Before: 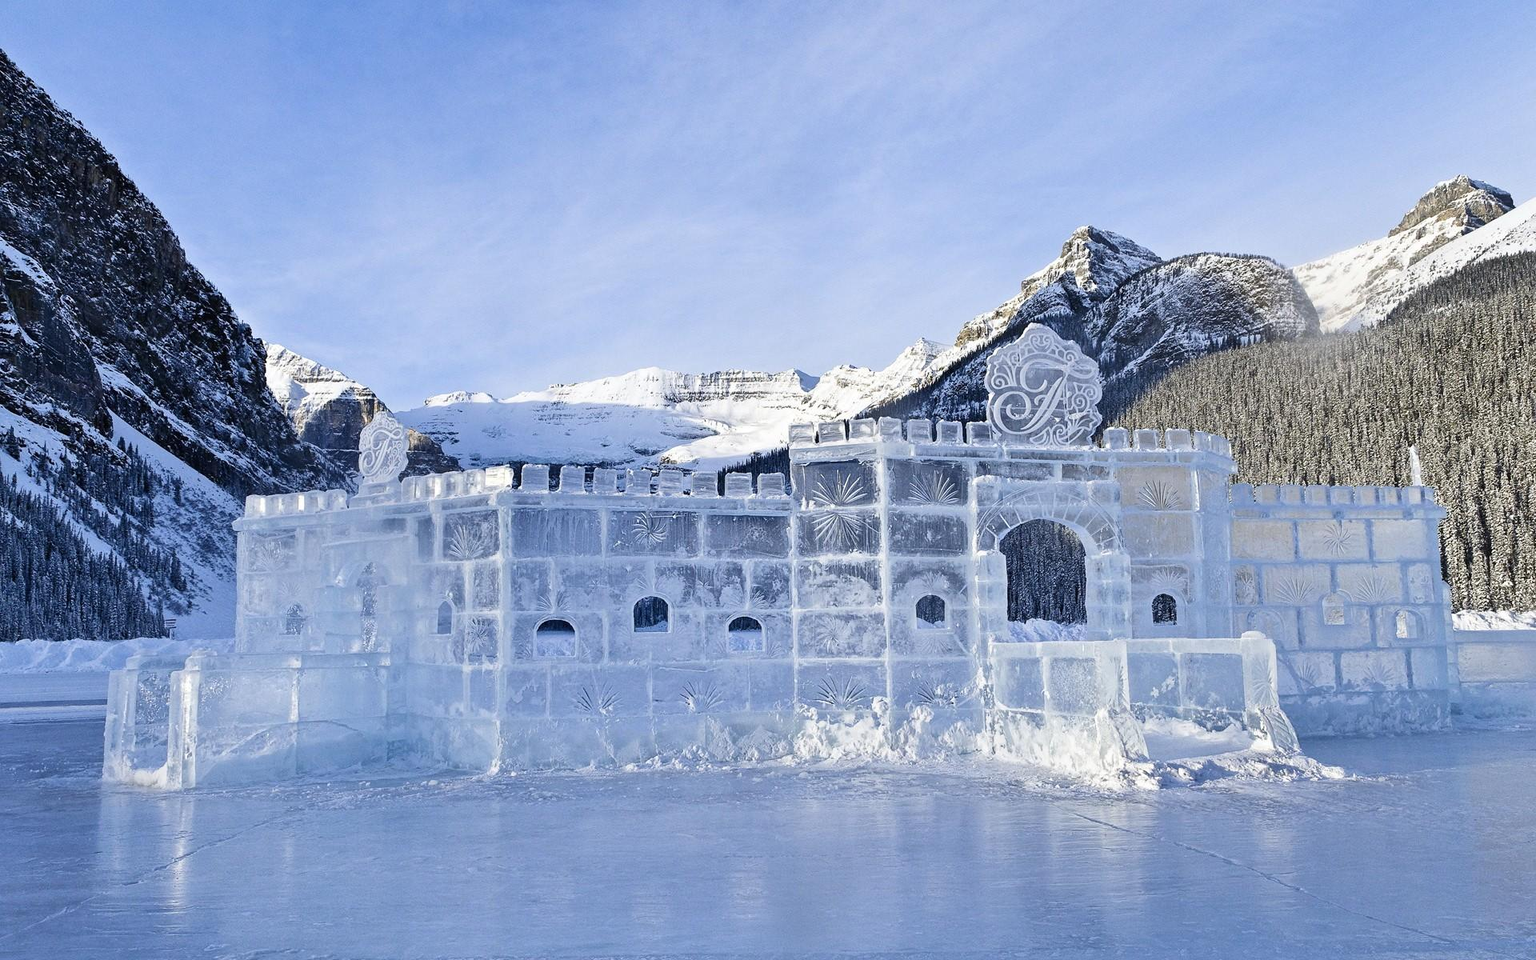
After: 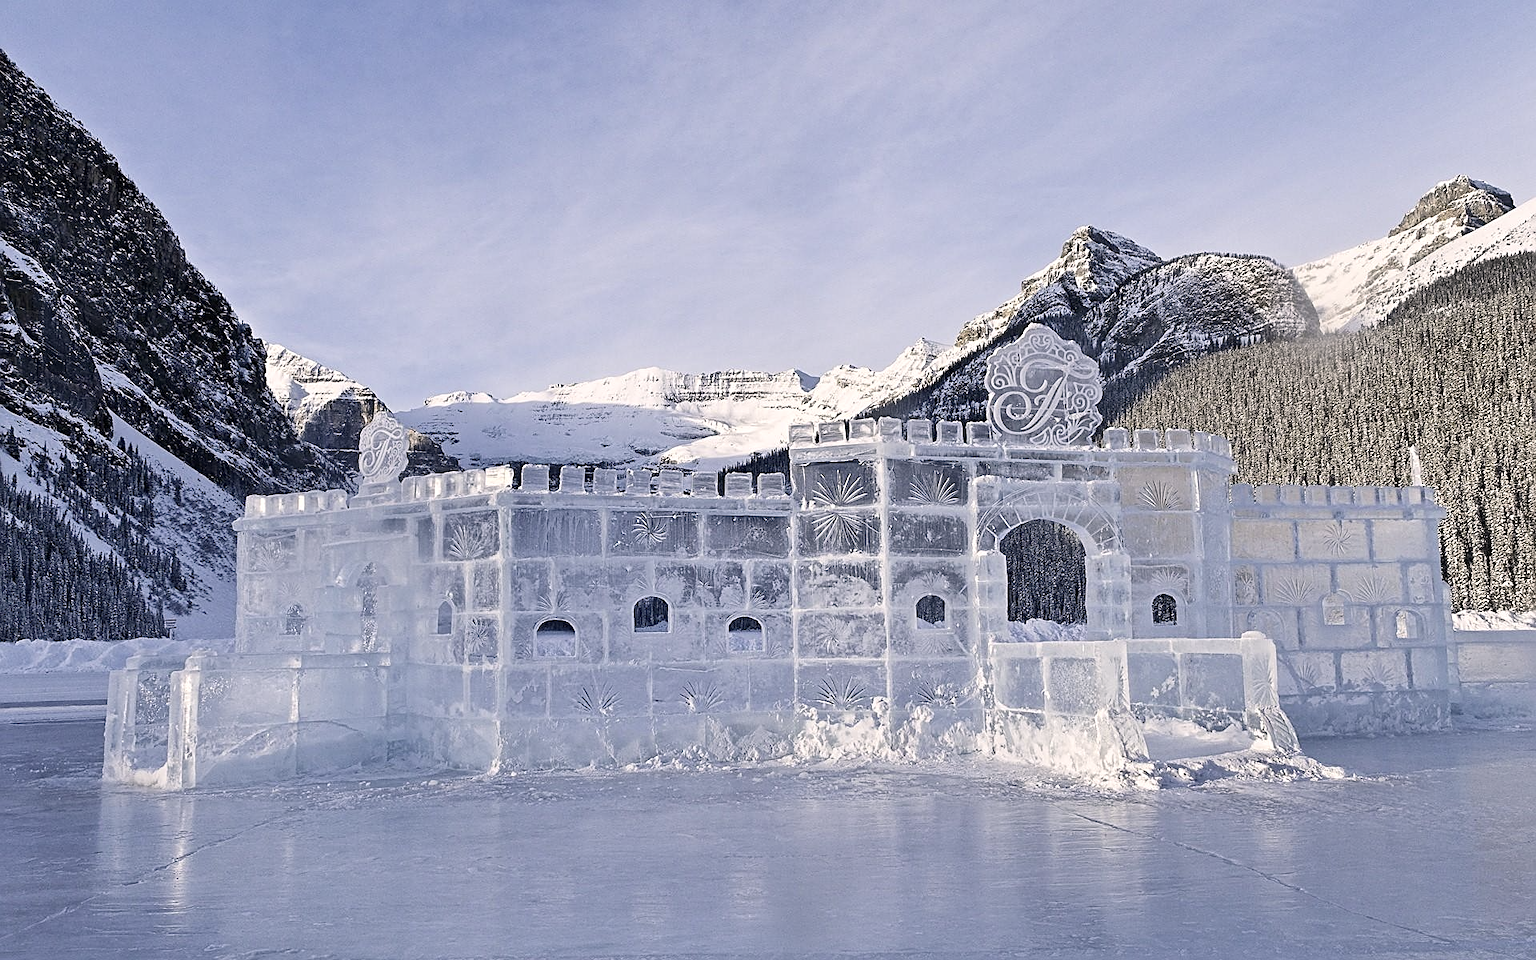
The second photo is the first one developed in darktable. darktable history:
sharpen: on, module defaults
color correction: highlights a* 5.59, highlights b* 5.24, saturation 0.68
